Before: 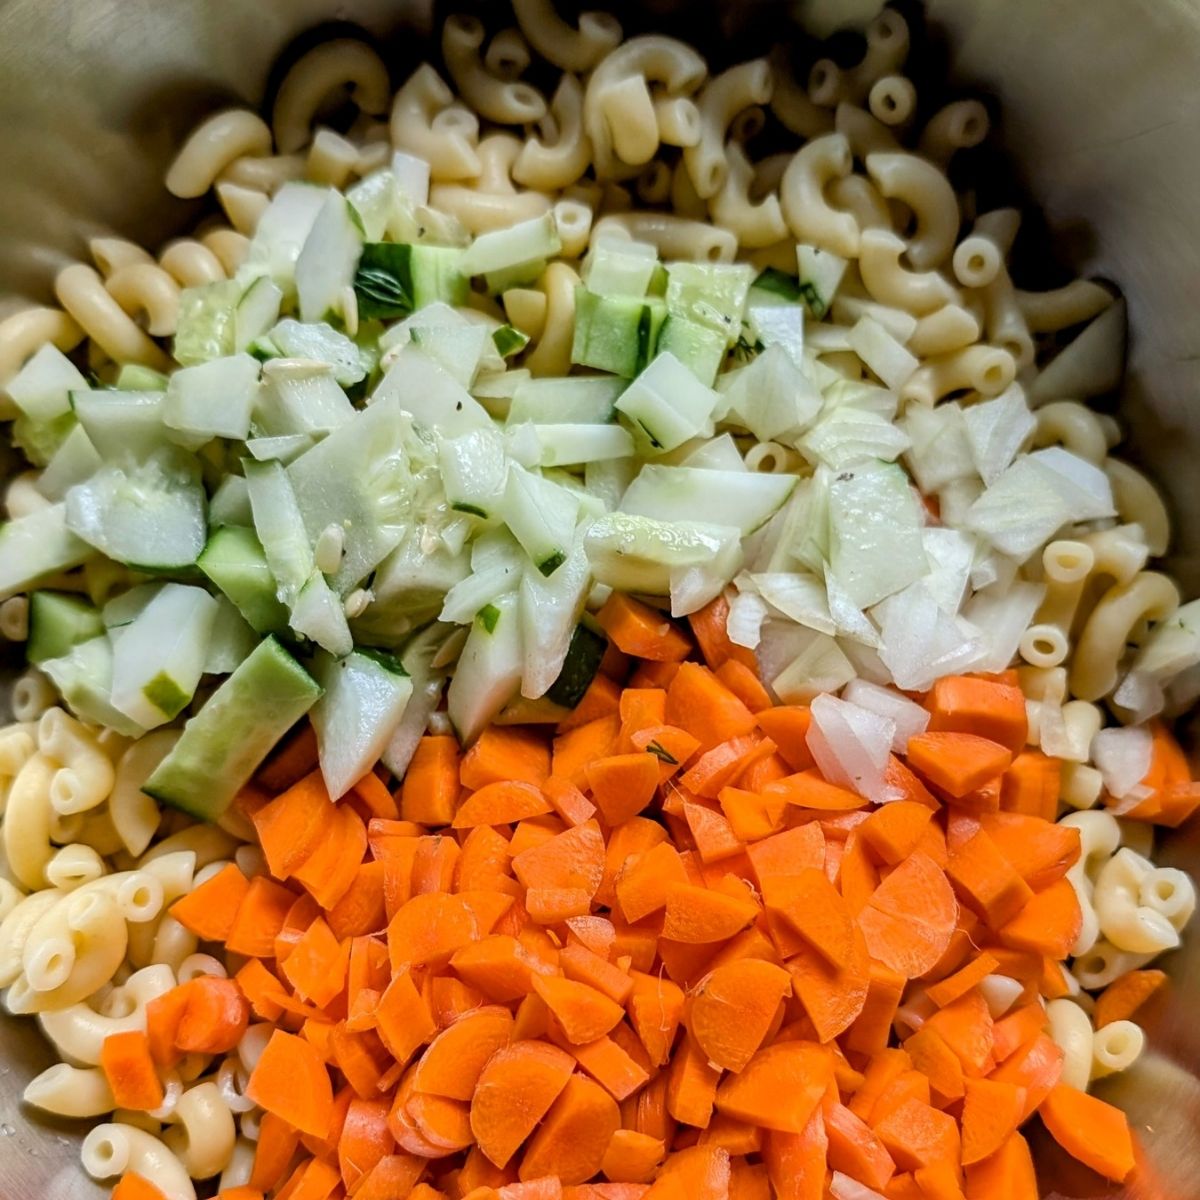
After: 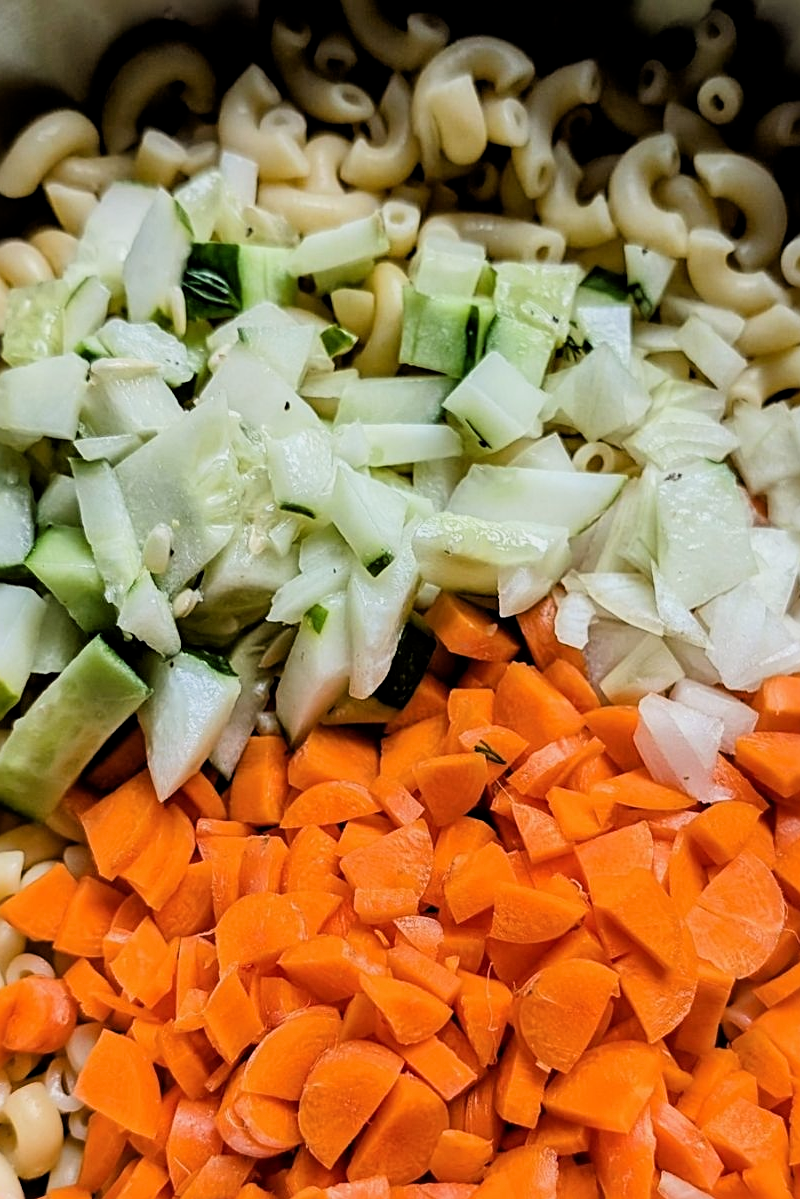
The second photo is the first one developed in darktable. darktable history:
crop and rotate: left 14.364%, right 18.949%
sharpen: radius 2.2, amount 0.389, threshold 0.1
filmic rgb: middle gray luminance 12.98%, black relative exposure -10.2 EV, white relative exposure 3.47 EV, target black luminance 0%, hardness 5.69, latitude 45.18%, contrast 1.22, highlights saturation mix 5.41%, shadows ↔ highlights balance 26.39%
